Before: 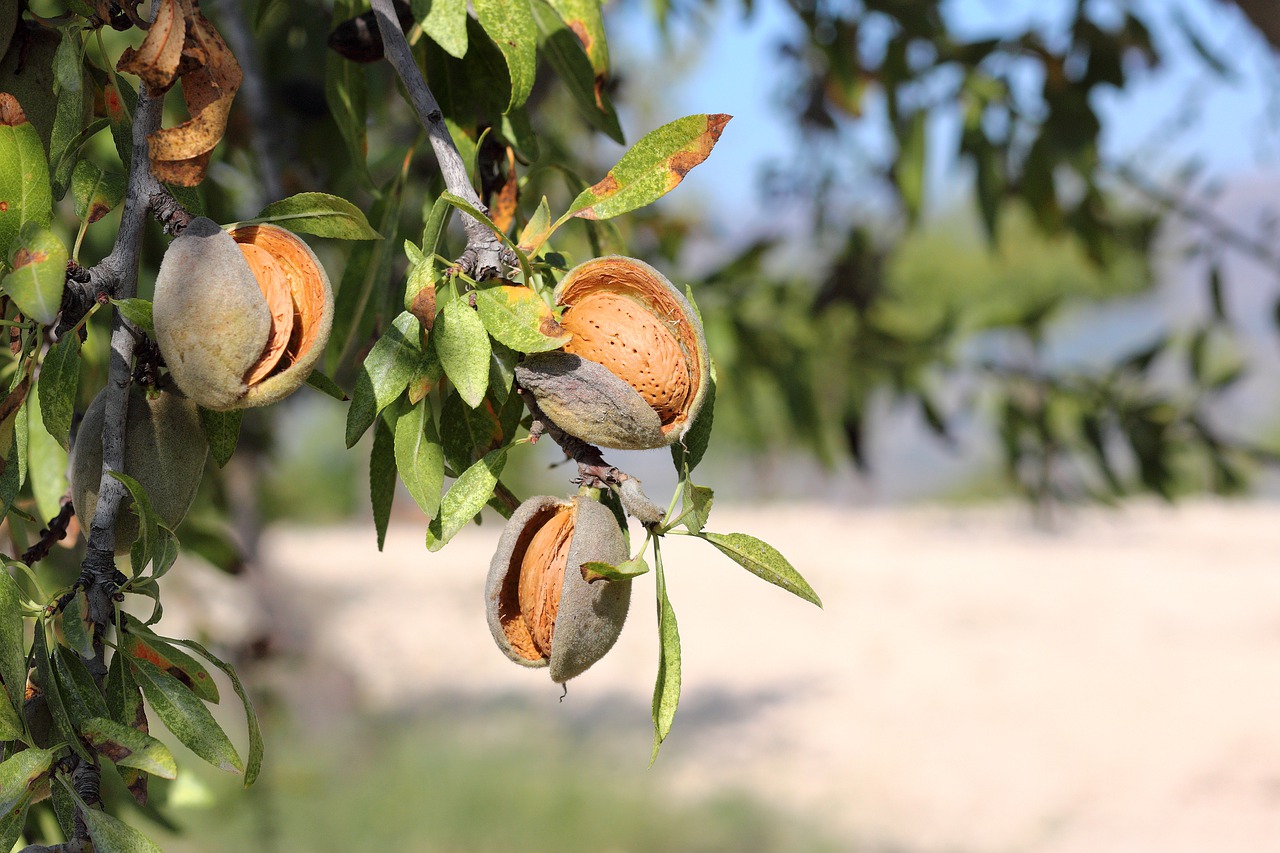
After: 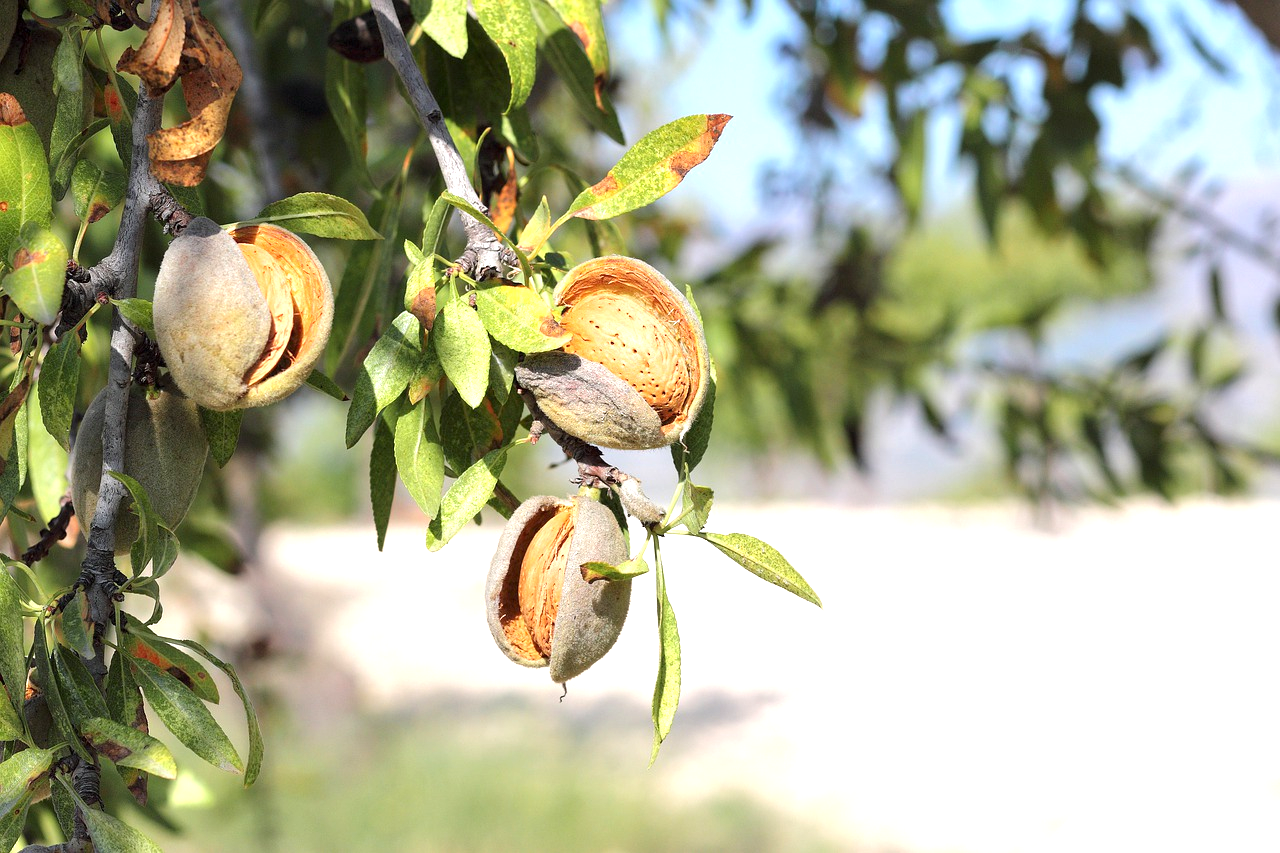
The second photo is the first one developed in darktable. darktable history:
exposure: exposure 0.801 EV, compensate highlight preservation false
